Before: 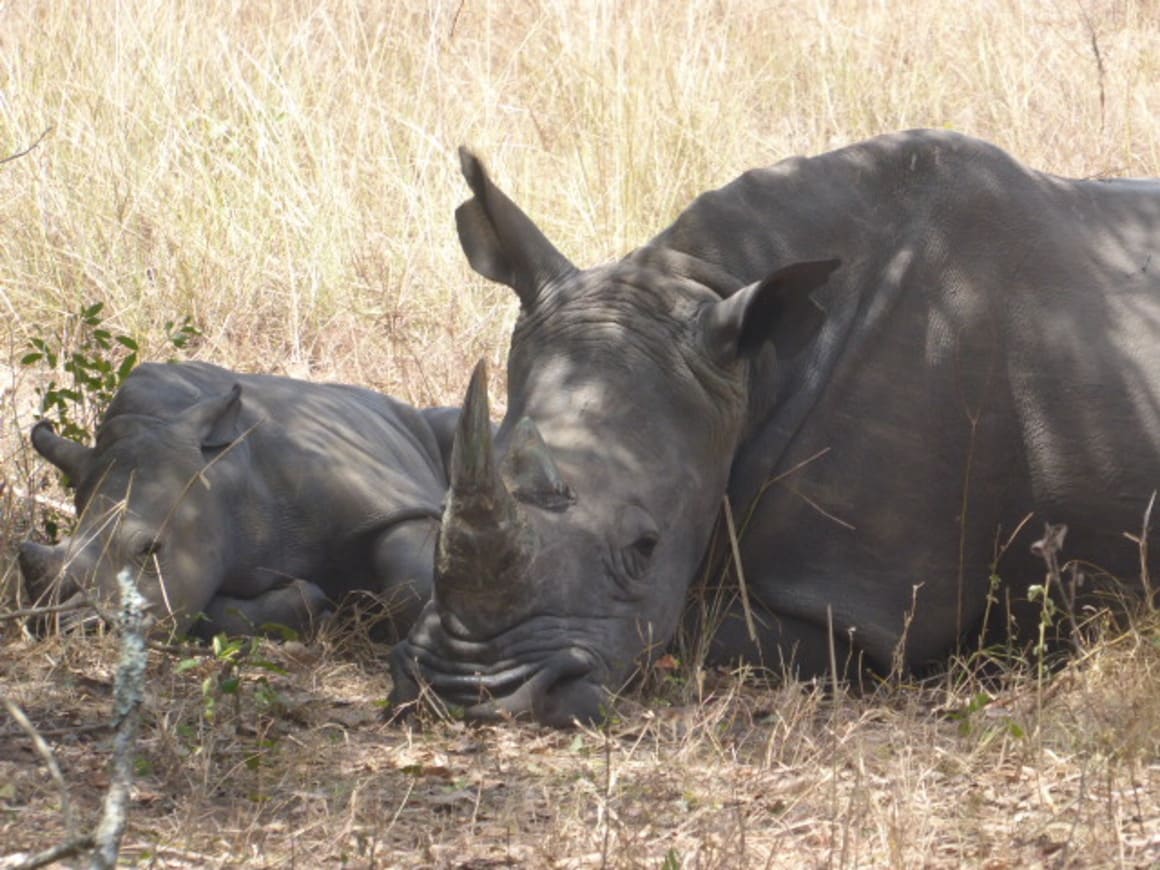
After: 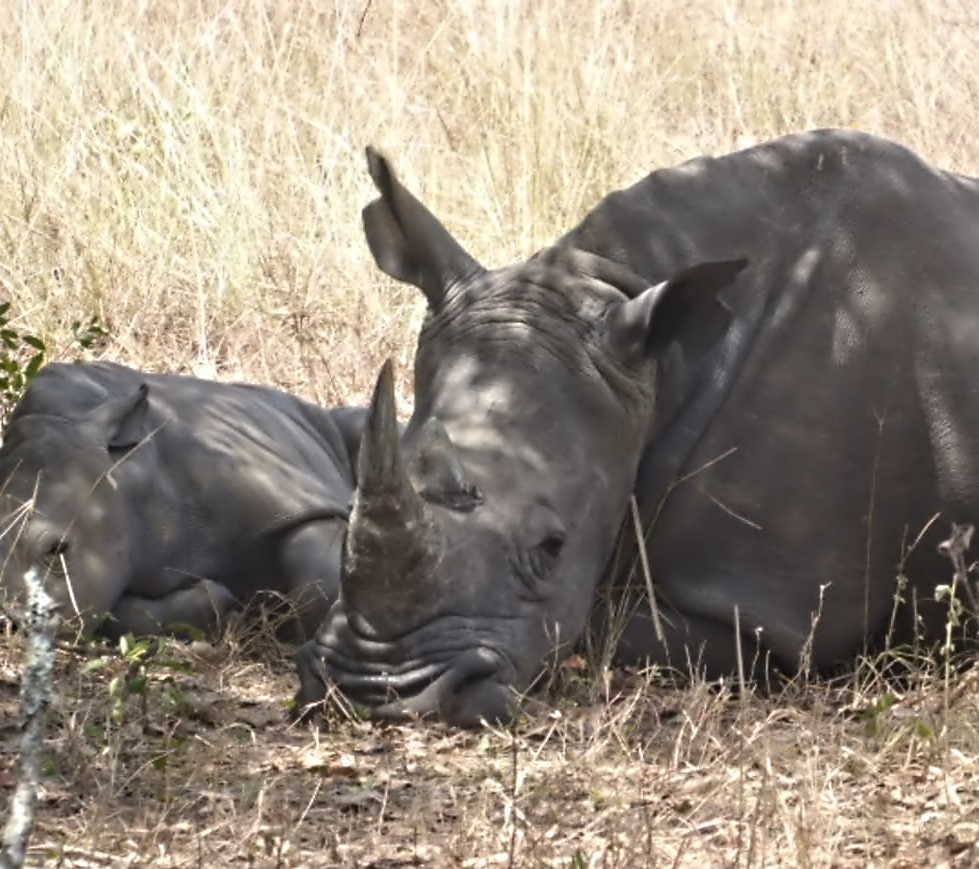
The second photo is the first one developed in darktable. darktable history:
crop: left 8.058%, right 7.53%
contrast equalizer: octaves 7, y [[0.5, 0.542, 0.583, 0.625, 0.667, 0.708], [0.5 ×6], [0.5 ×6], [0, 0.033, 0.067, 0.1, 0.133, 0.167], [0, 0.05, 0.1, 0.15, 0.2, 0.25]]
